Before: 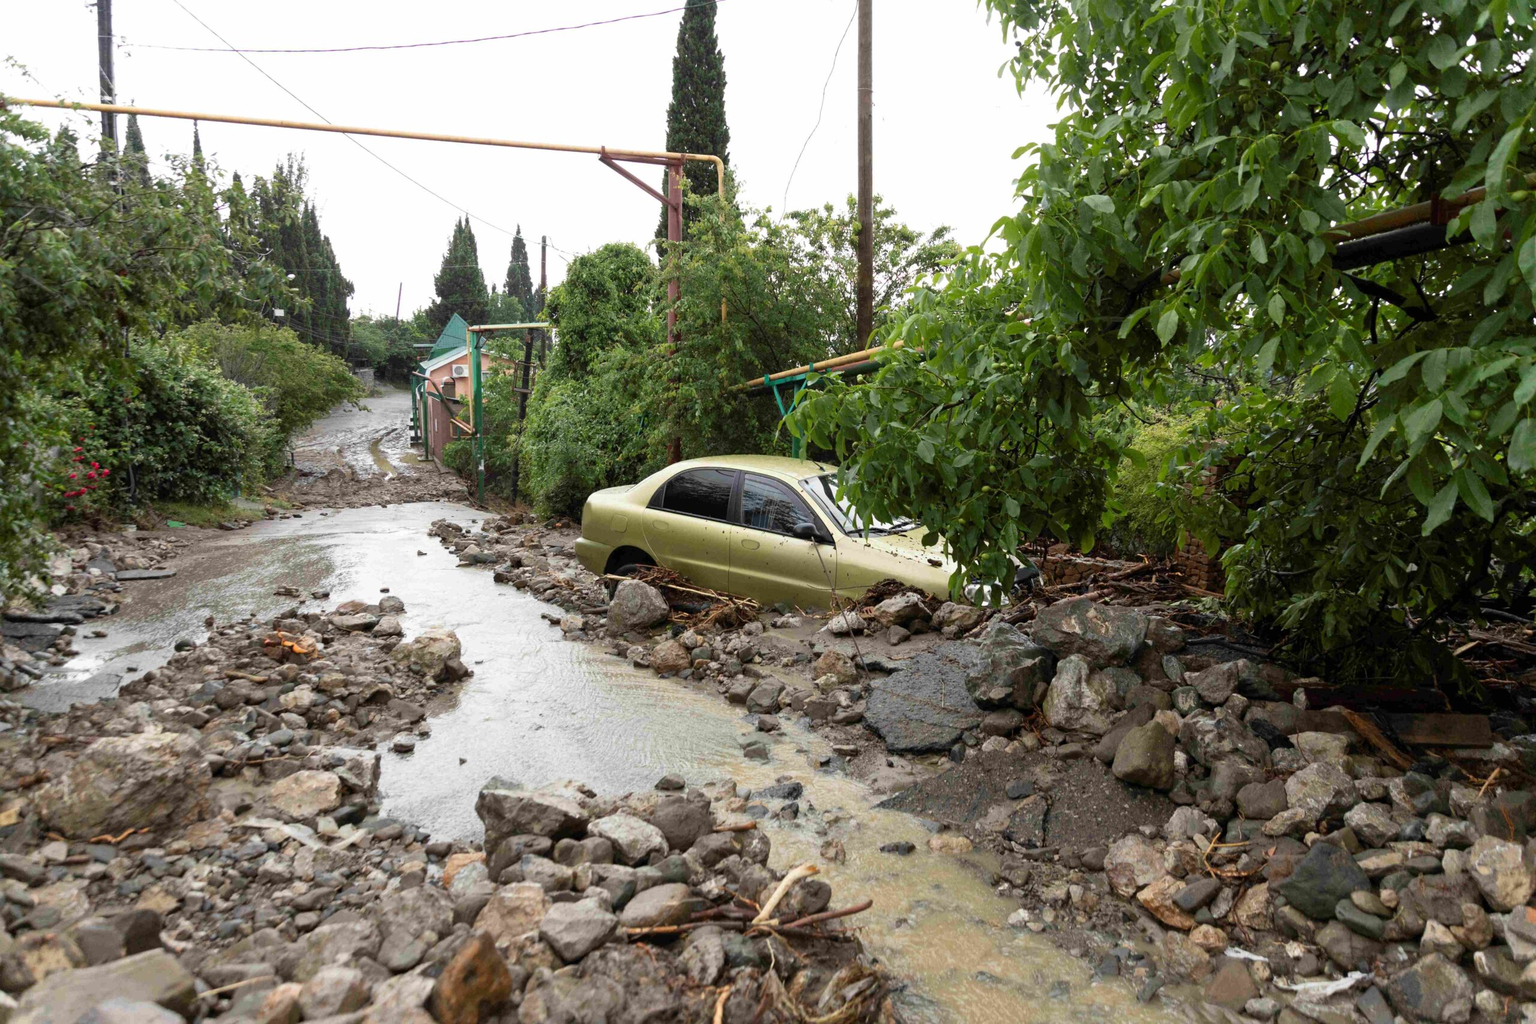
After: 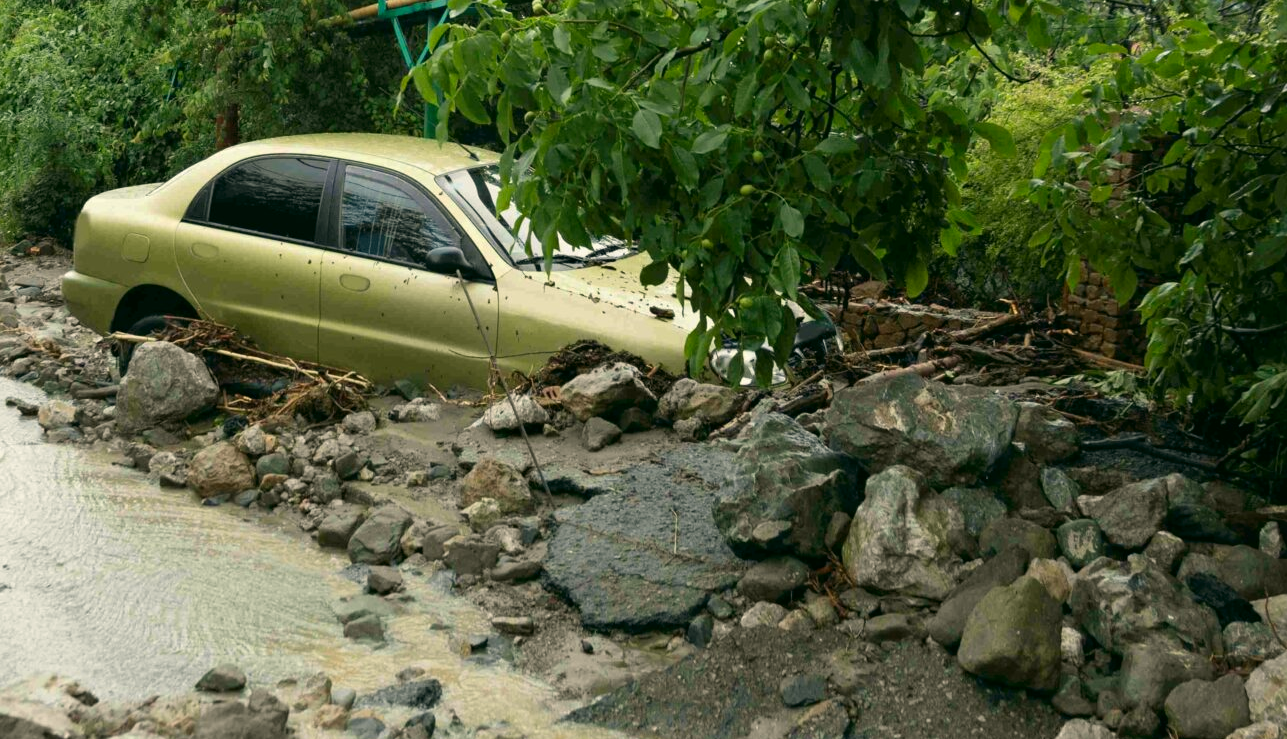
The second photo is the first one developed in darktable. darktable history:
color correction: highlights a* -0.482, highlights b* 9.48, shadows a* -9.48, shadows b* 0.803
crop: left 35.03%, top 36.625%, right 14.663%, bottom 20.057%
